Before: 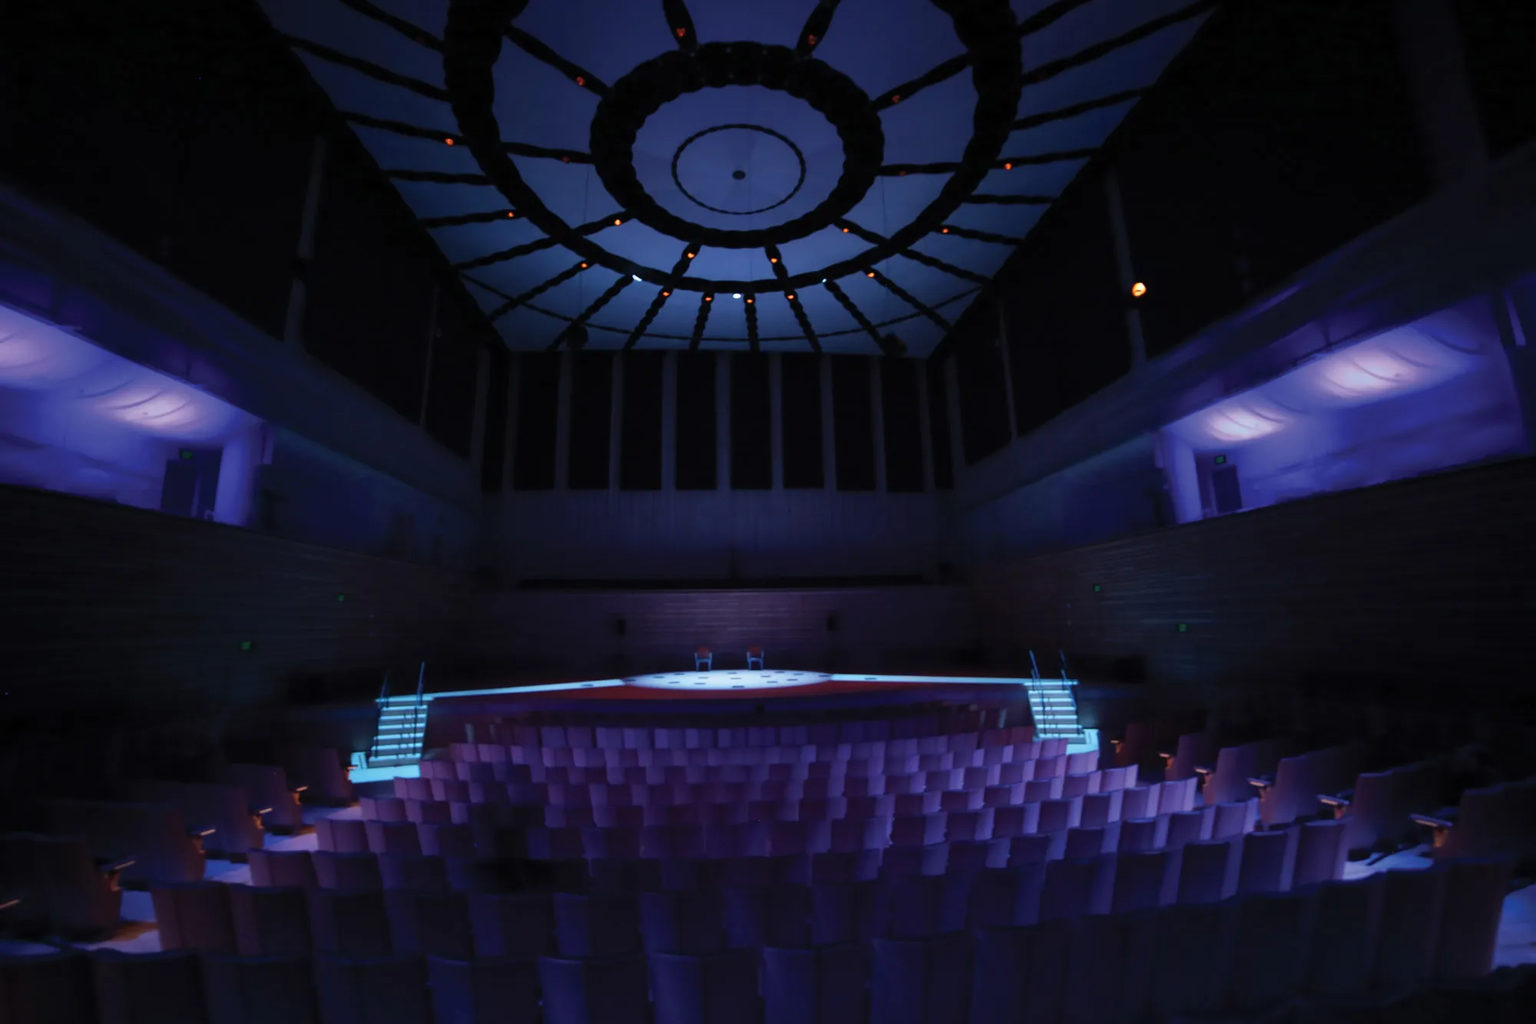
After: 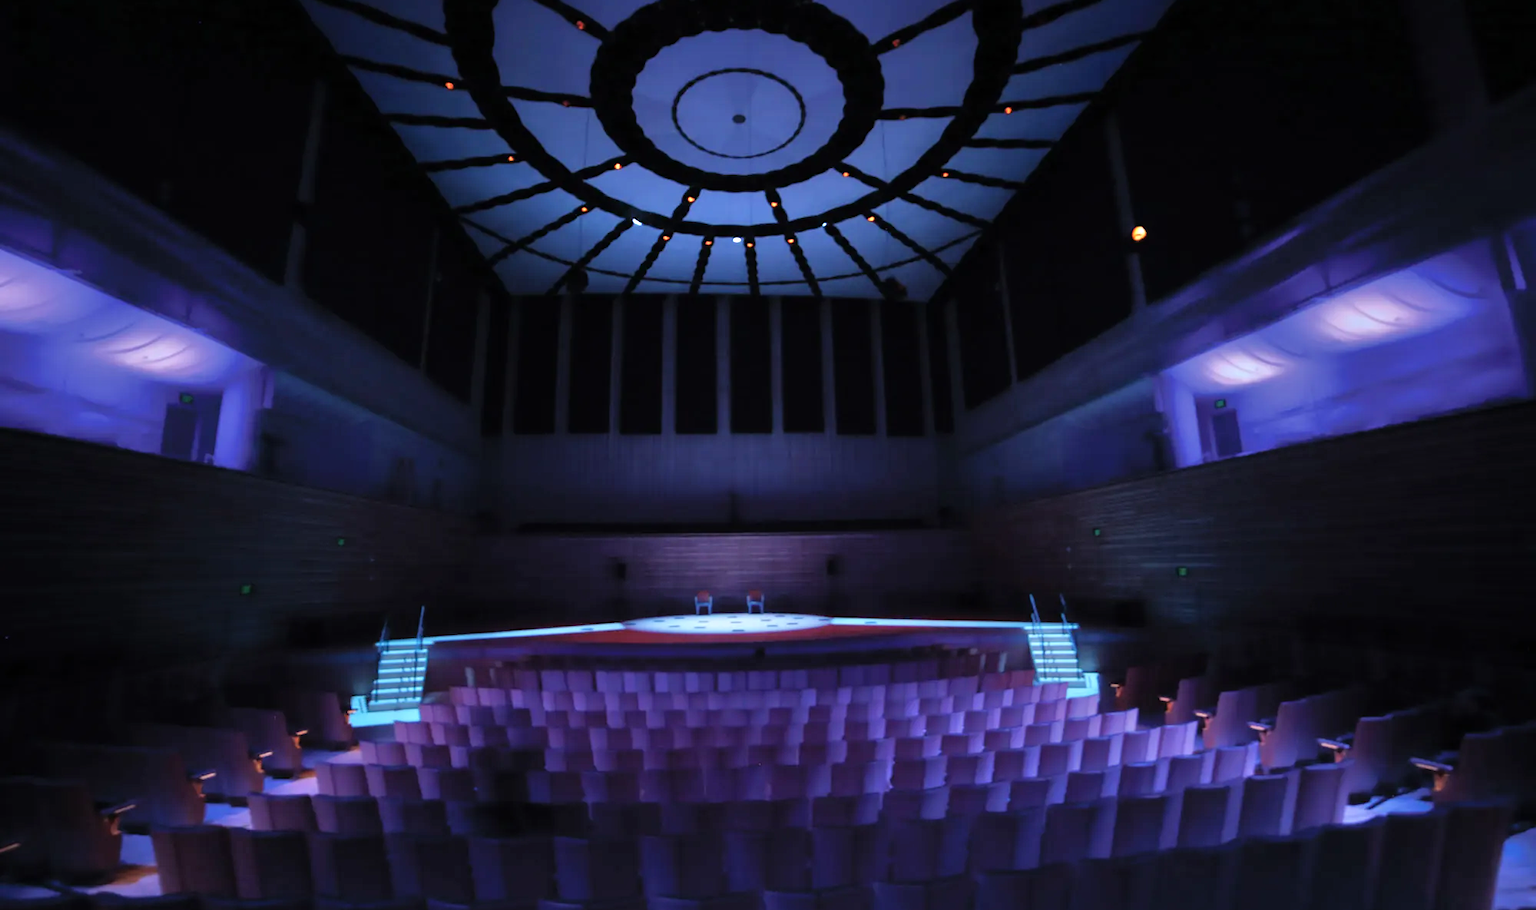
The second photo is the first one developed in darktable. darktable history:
crop and rotate: top 5.526%, bottom 5.575%
tone equalizer: -7 EV 0.156 EV, -6 EV 0.566 EV, -5 EV 1.17 EV, -4 EV 1.3 EV, -3 EV 1.14 EV, -2 EV 0.6 EV, -1 EV 0.162 EV, mask exposure compensation -0.504 EV
